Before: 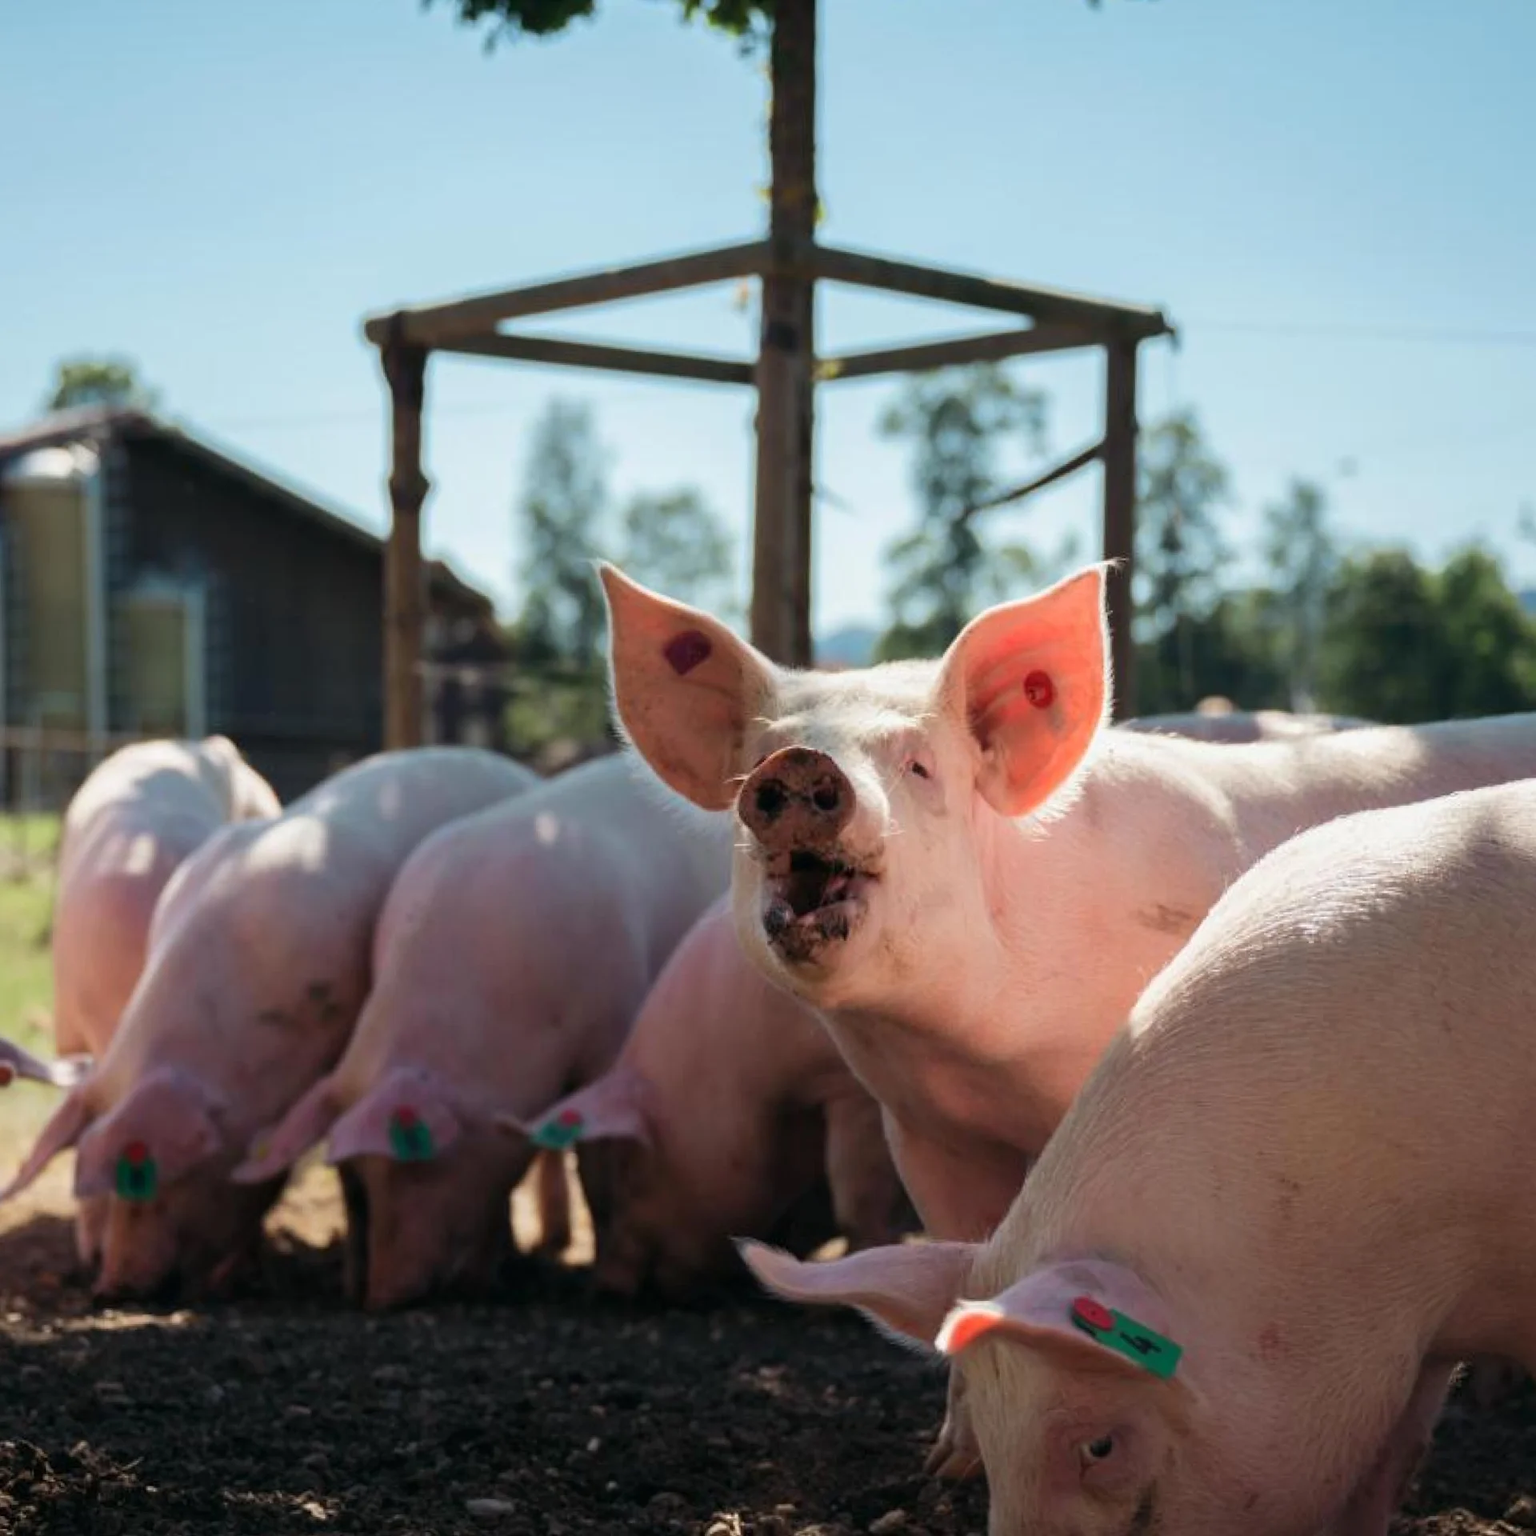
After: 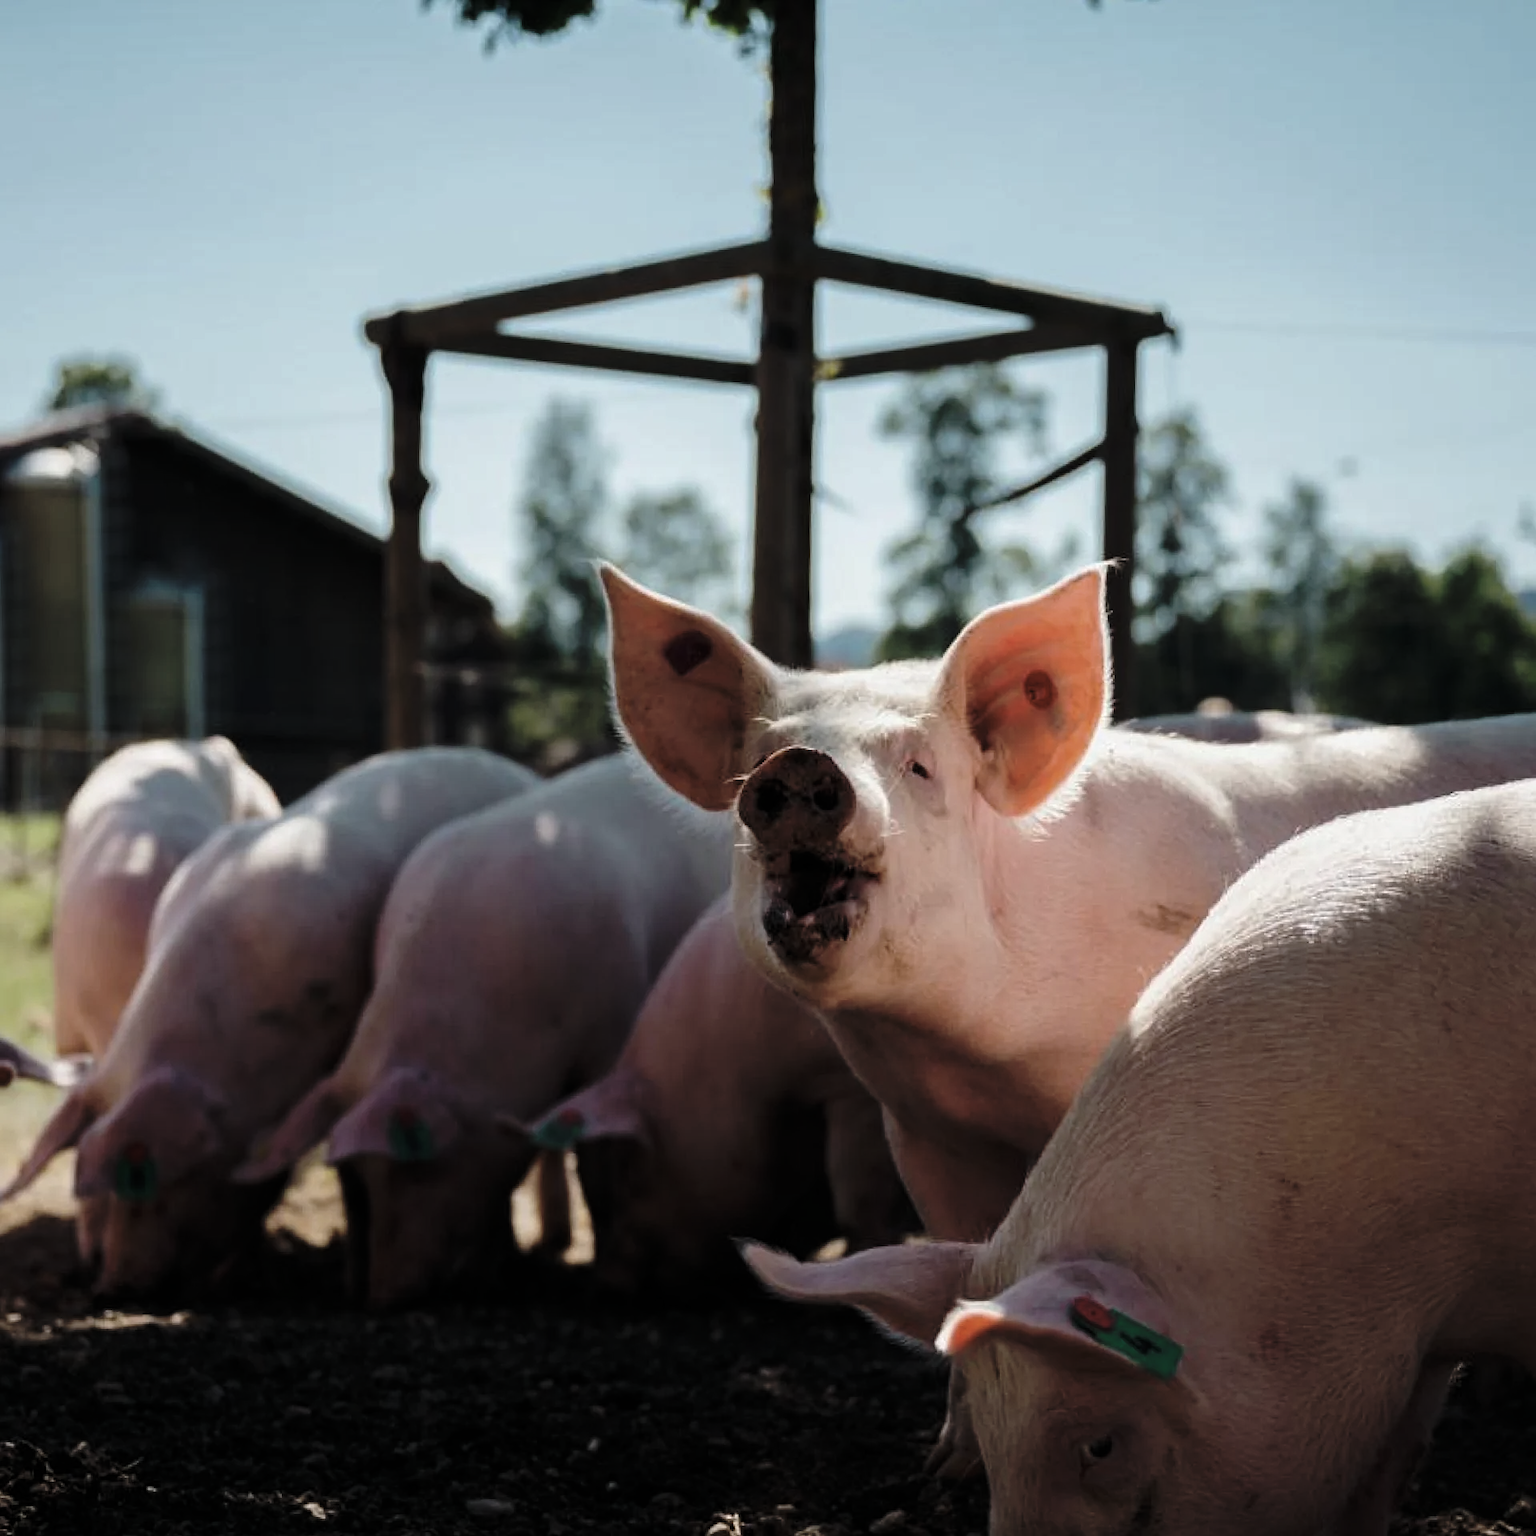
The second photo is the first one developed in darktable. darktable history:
color balance rgb: perceptual saturation grading › global saturation 25.164%
sharpen: amount 0.218
base curve: curves: ch0 [(0, 0) (0.073, 0.04) (0.157, 0.139) (0.492, 0.492) (0.758, 0.758) (1, 1)], preserve colors none
contrast brightness saturation: contrast -0.055, saturation -0.403
levels: levels [0.029, 0.545, 0.971]
